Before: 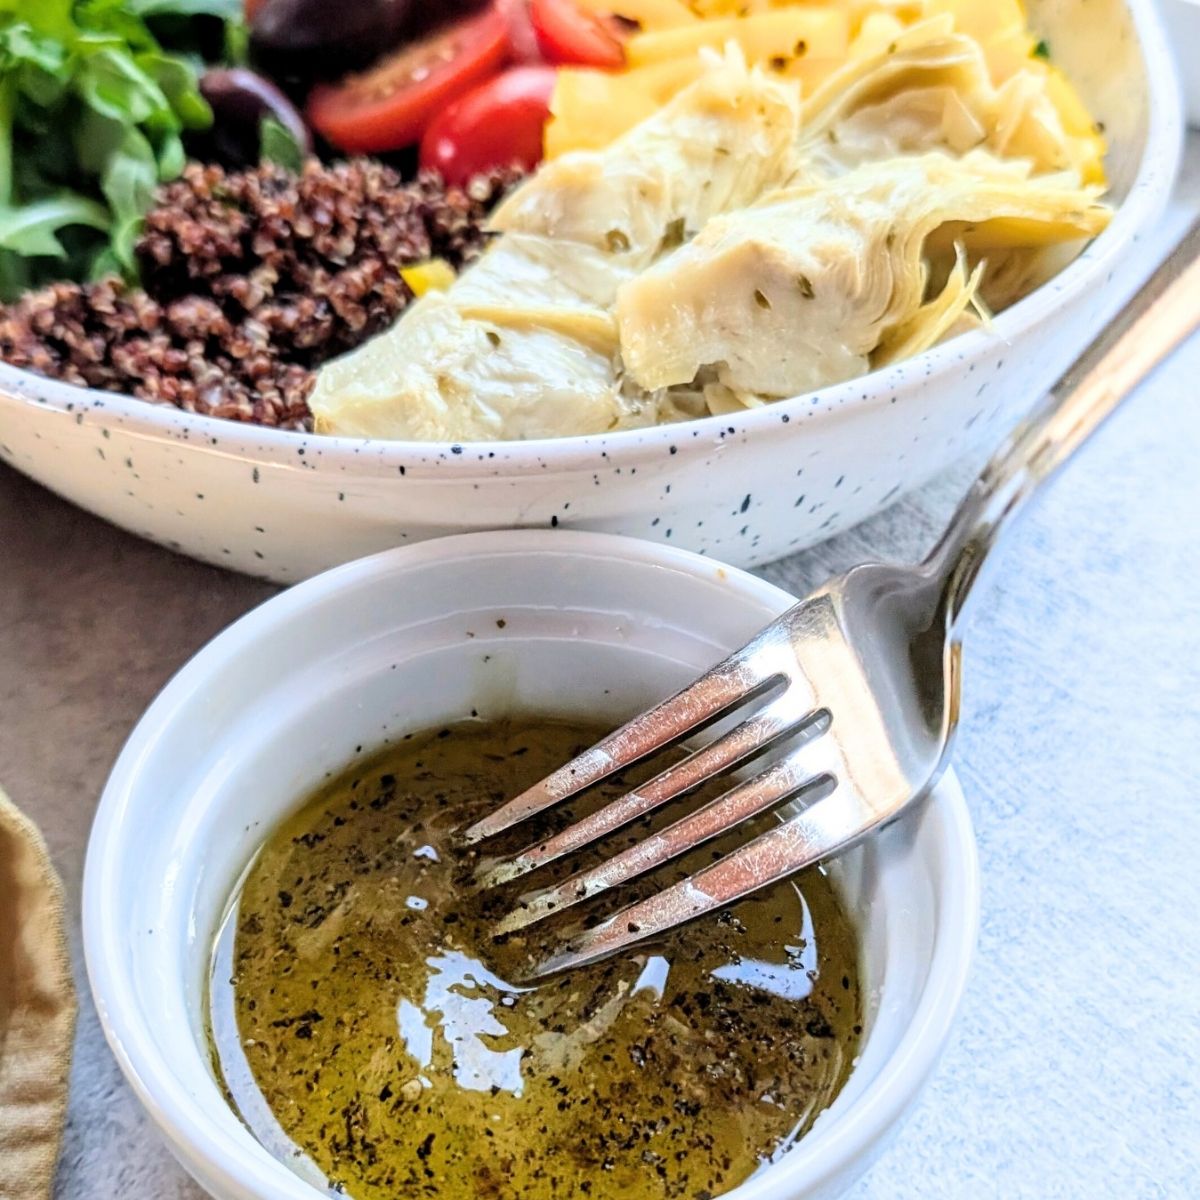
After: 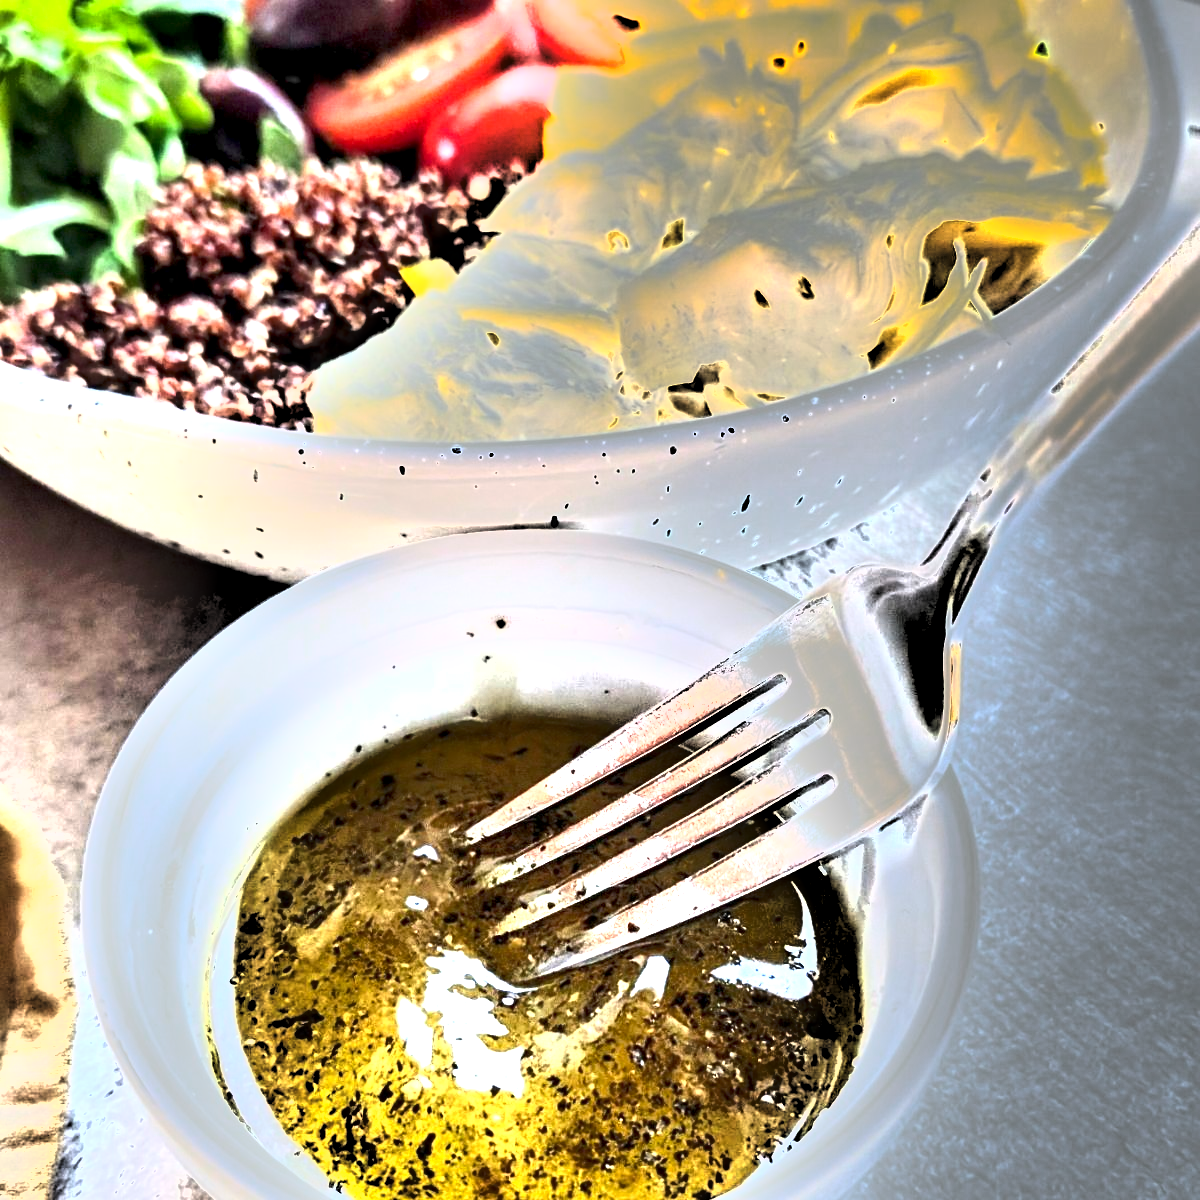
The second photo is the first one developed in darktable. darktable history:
exposure: black level correction 0.001, exposure 1.857 EV, compensate highlight preservation false
shadows and highlights: shadows 43.54, white point adjustment -1.28, highlights color adjustment 0.889%, soften with gaussian
tone equalizer: edges refinement/feathering 500, mask exposure compensation -1.57 EV, preserve details no
